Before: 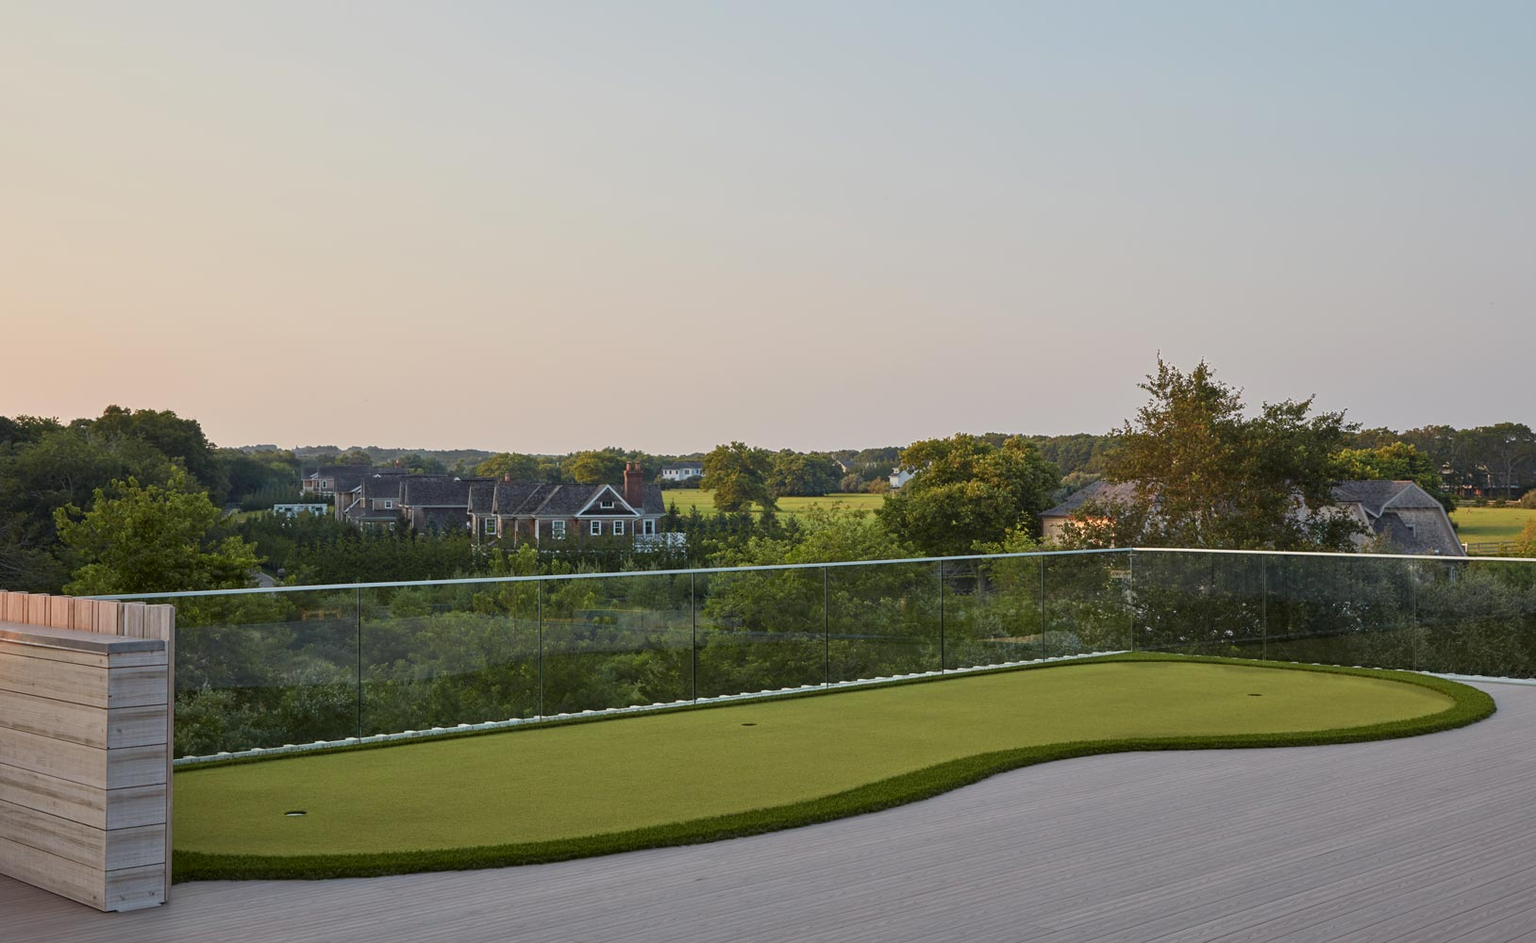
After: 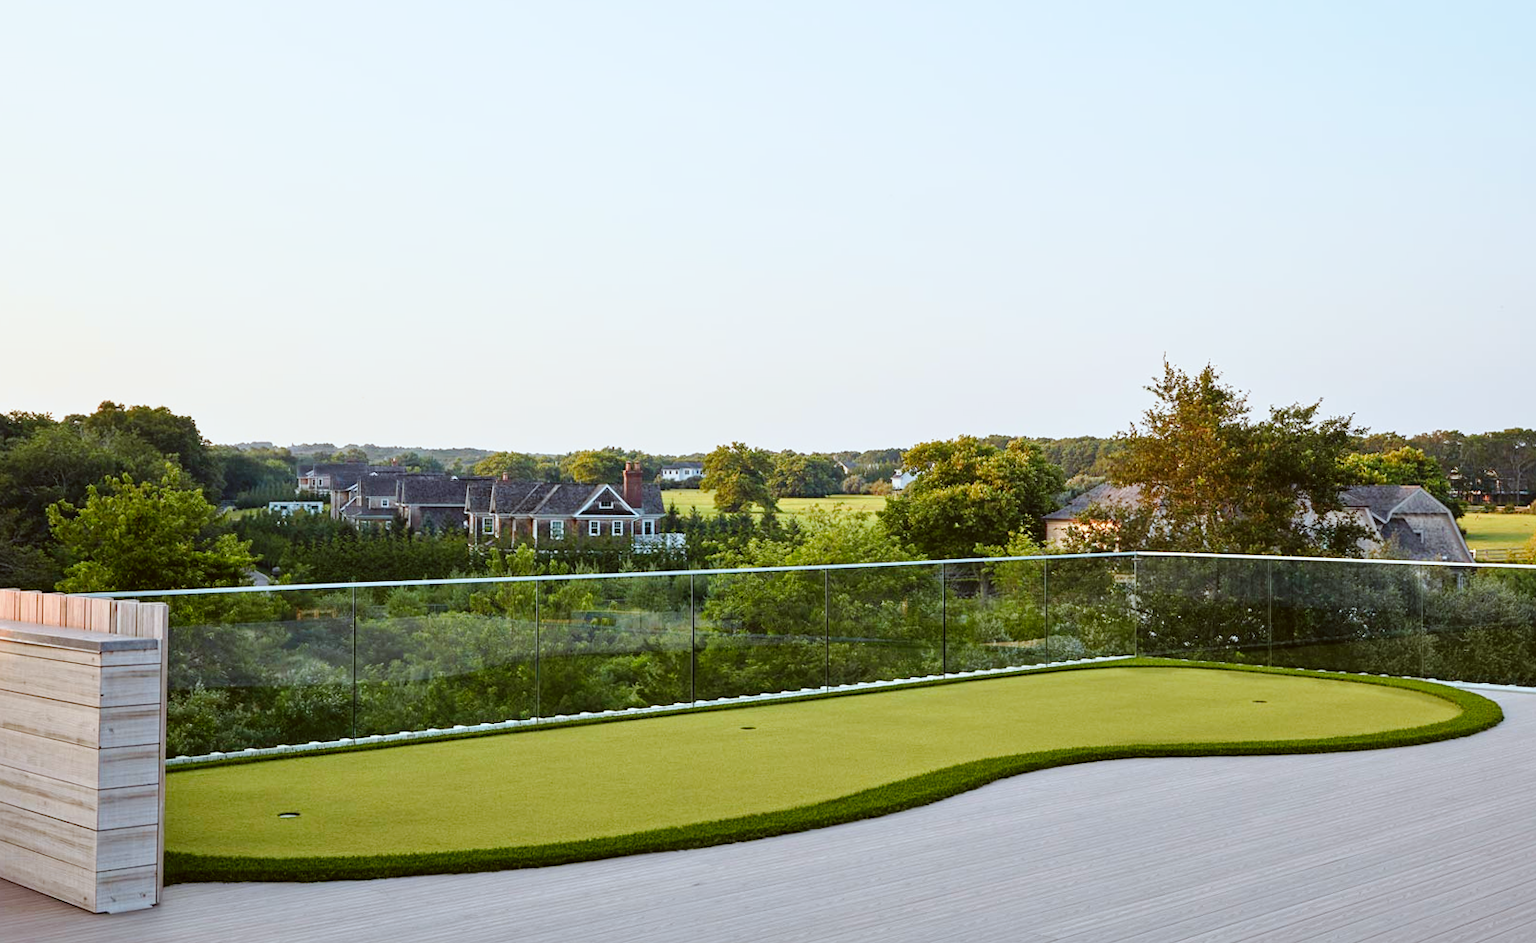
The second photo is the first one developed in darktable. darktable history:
exposure: black level correction 0, exposure 0.498 EV, compensate highlight preservation false
crop and rotate: angle -0.386°
tone curve: curves: ch0 [(0, 0) (0.136, 0.071) (0.346, 0.366) (0.489, 0.573) (0.66, 0.748) (0.858, 0.926) (1, 0.977)]; ch1 [(0, 0) (0.353, 0.344) (0.45, 0.46) (0.498, 0.498) (0.521, 0.512) (0.563, 0.559) (0.592, 0.605) (0.641, 0.673) (1, 1)]; ch2 [(0, 0) (0.333, 0.346) (0.375, 0.375) (0.424, 0.43) (0.476, 0.492) (0.502, 0.502) (0.524, 0.531) (0.579, 0.61) (0.612, 0.644) (0.641, 0.722) (1, 1)], preserve colors none
color correction: highlights a* -3.54, highlights b* -6.57, shadows a* 3.11, shadows b* 5.69
